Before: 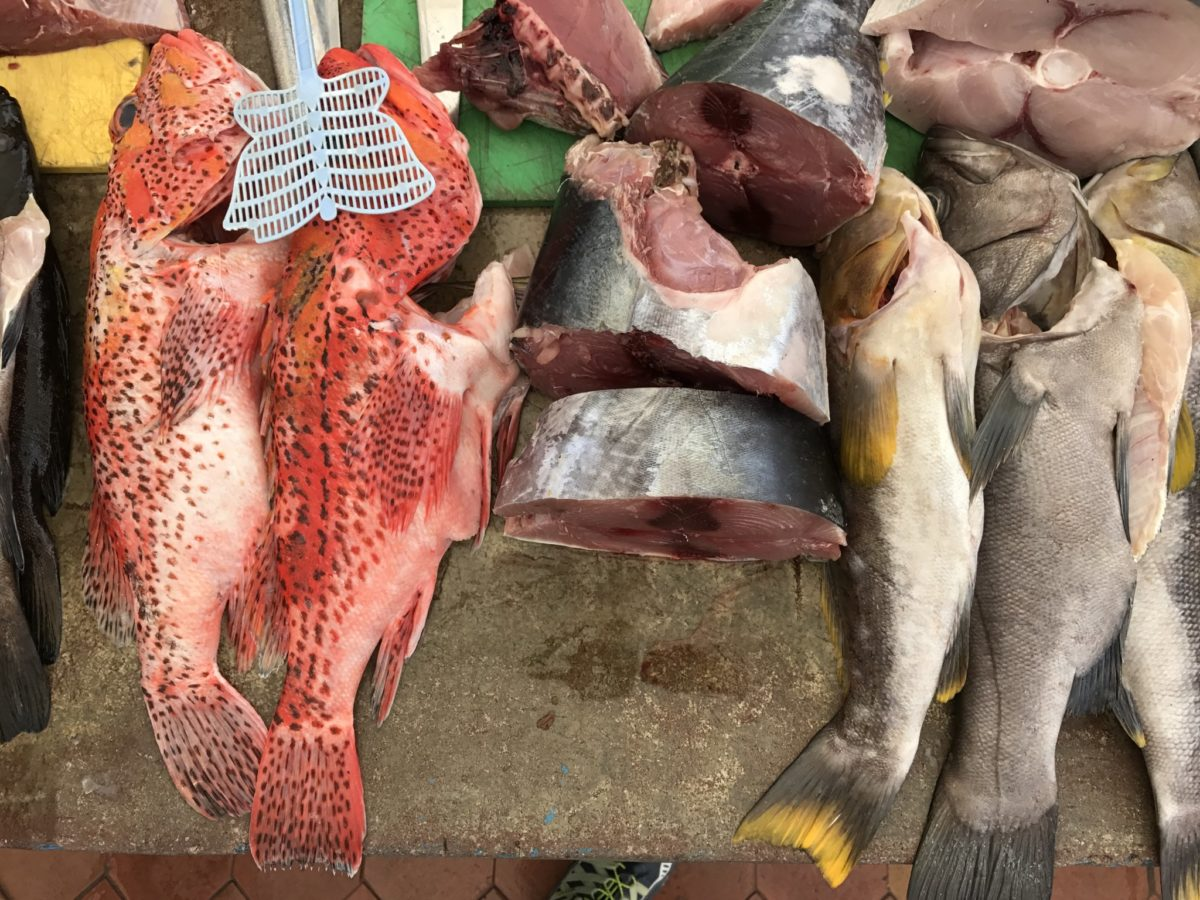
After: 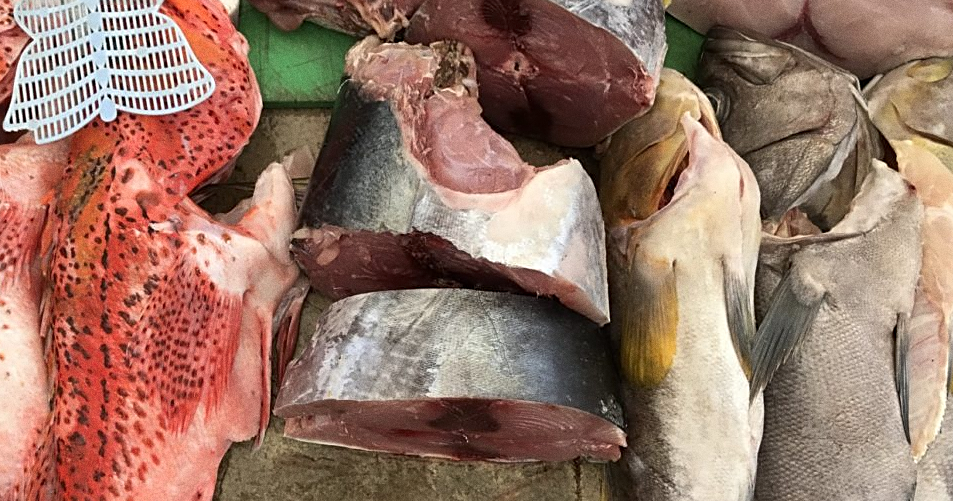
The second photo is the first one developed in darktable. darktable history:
grain: on, module defaults
sharpen: on, module defaults
crop: left 18.38%, top 11.092%, right 2.134%, bottom 33.217%
